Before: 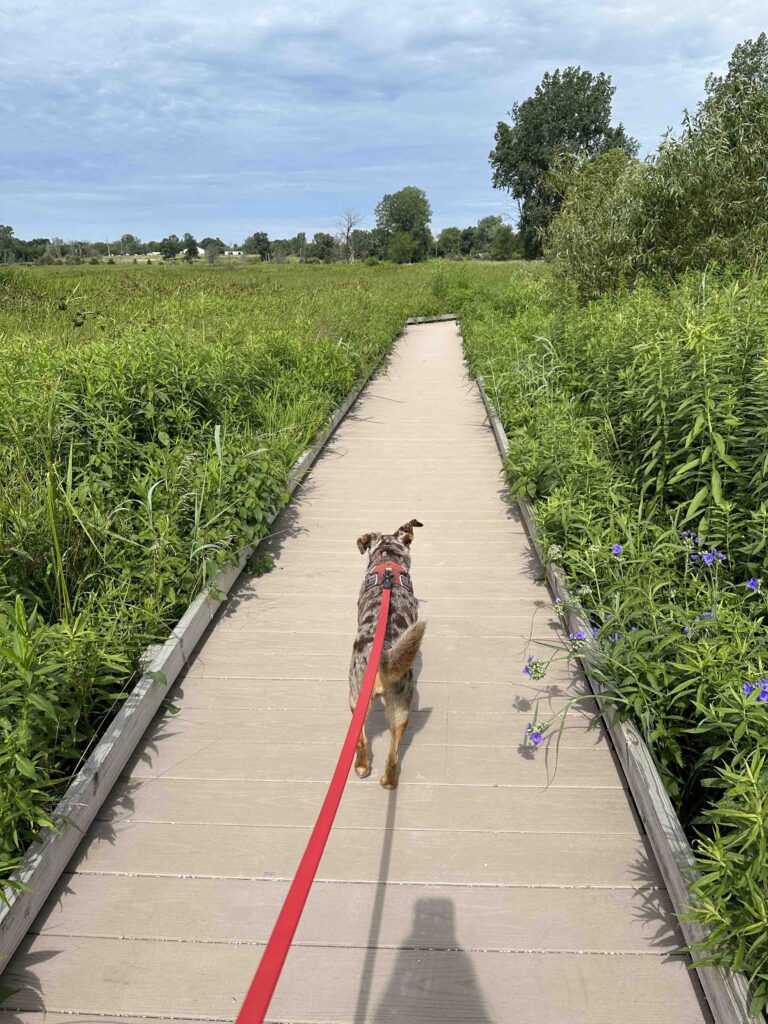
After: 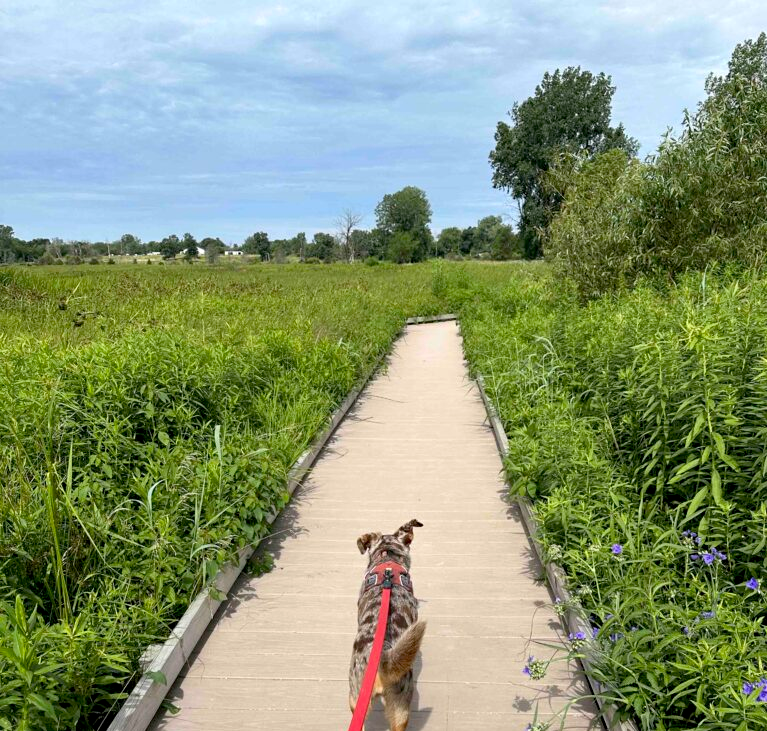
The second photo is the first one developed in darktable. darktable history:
crop: bottom 28.576%
exposure: black level correction 0.007, exposure 0.093 EV, compensate highlight preservation false
